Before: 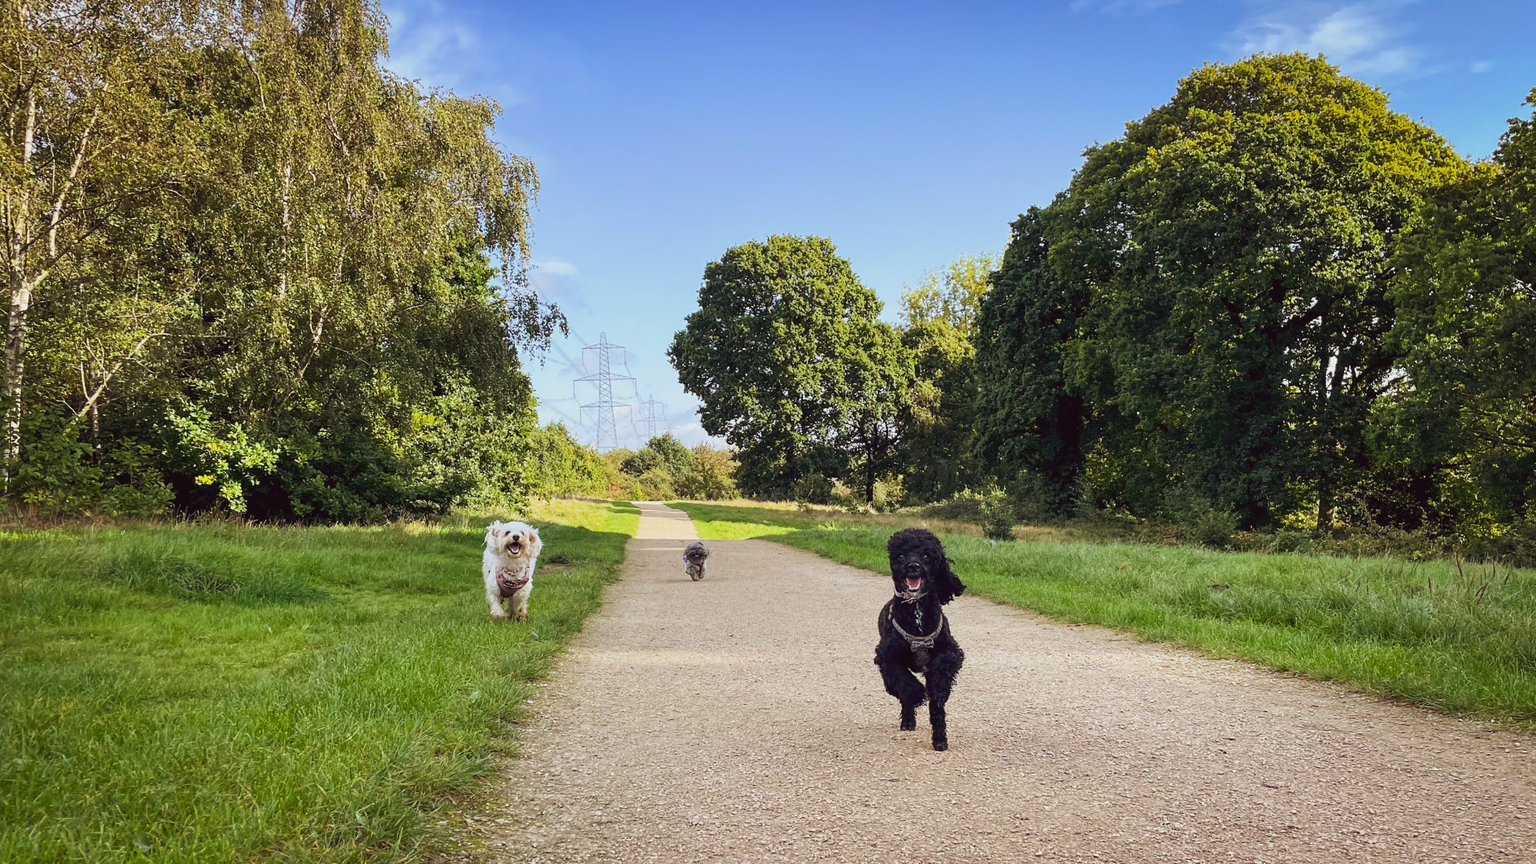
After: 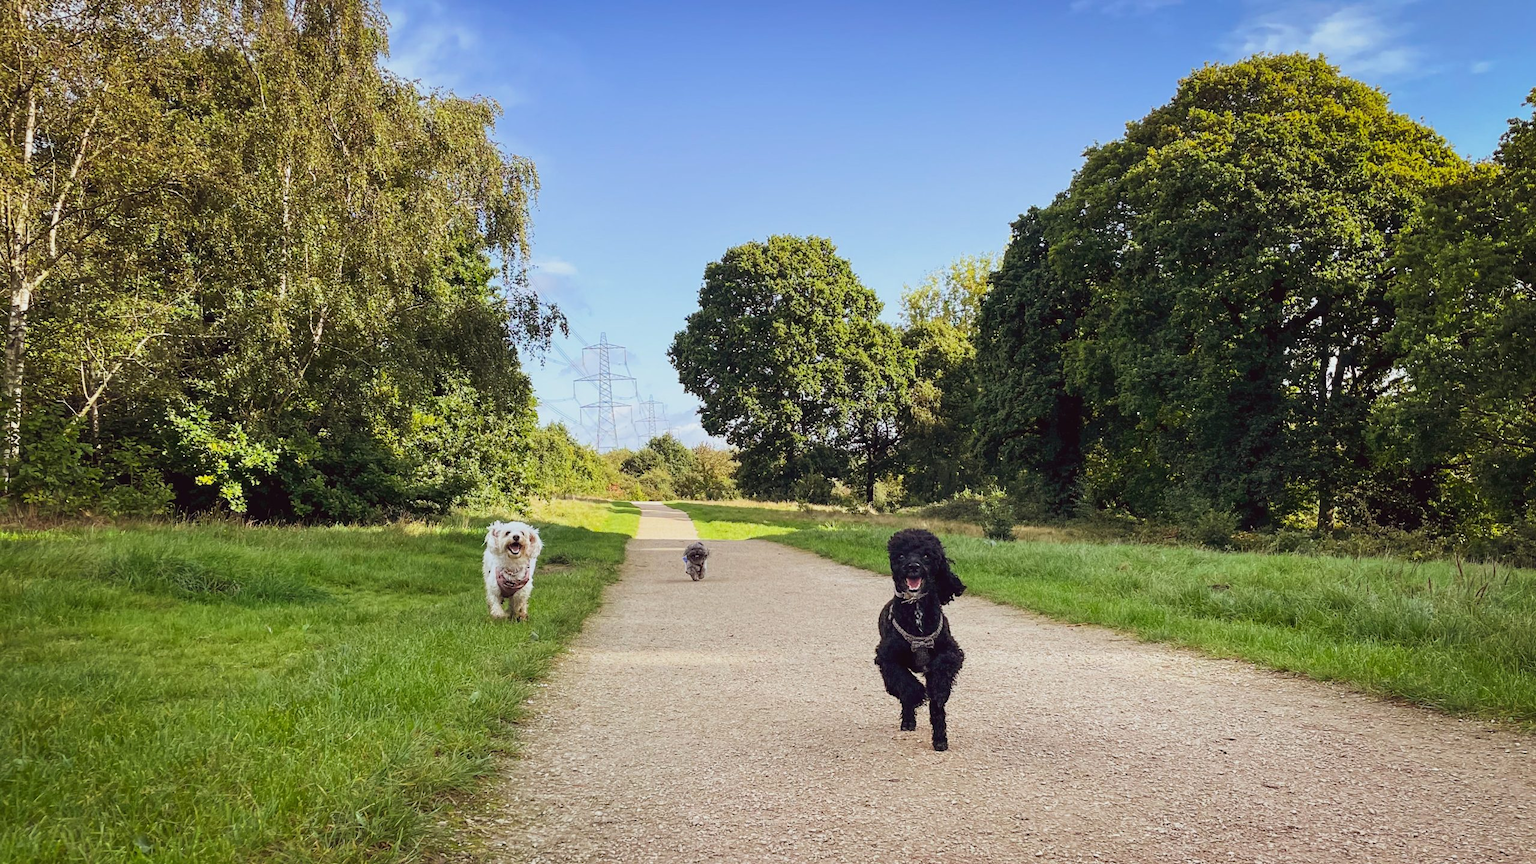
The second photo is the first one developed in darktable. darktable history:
sharpen: radius 2.886, amount 0.868, threshold 47.275
